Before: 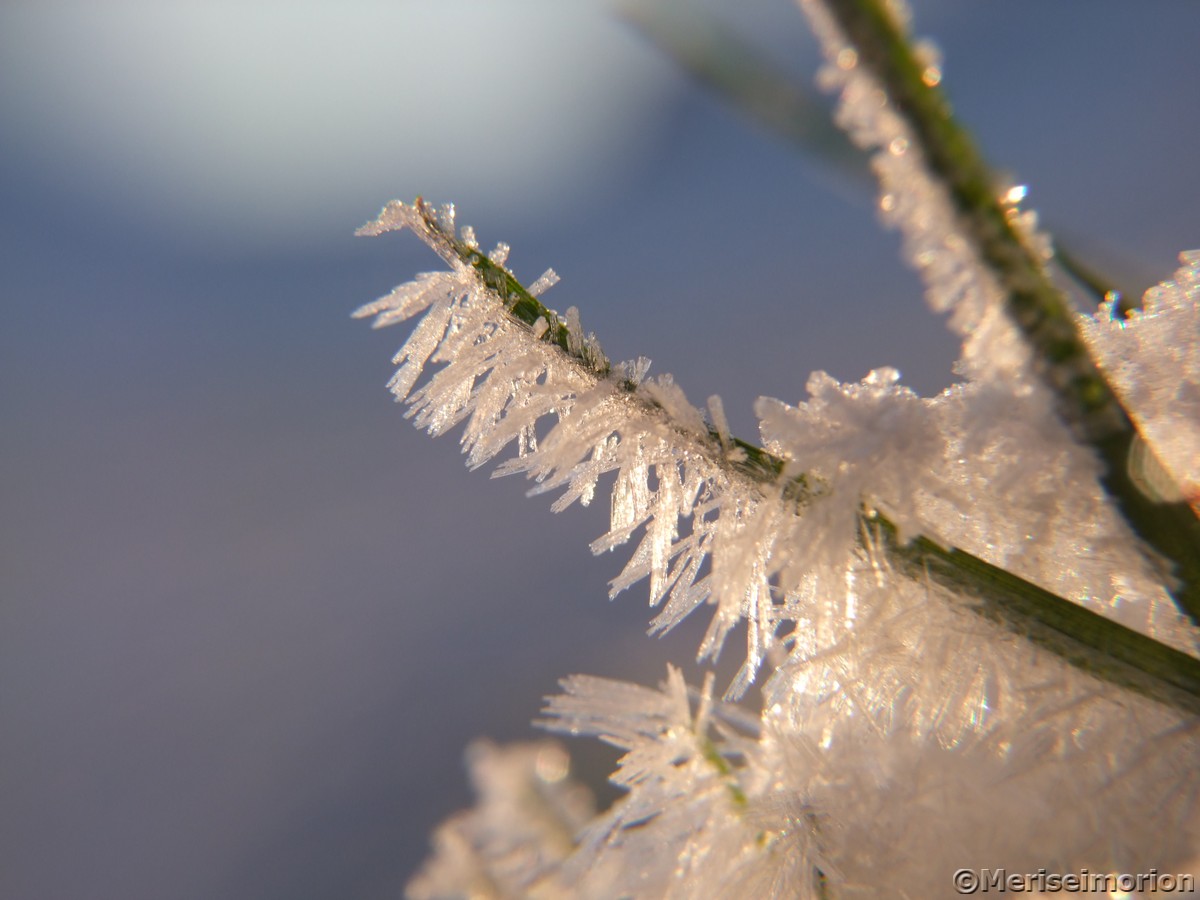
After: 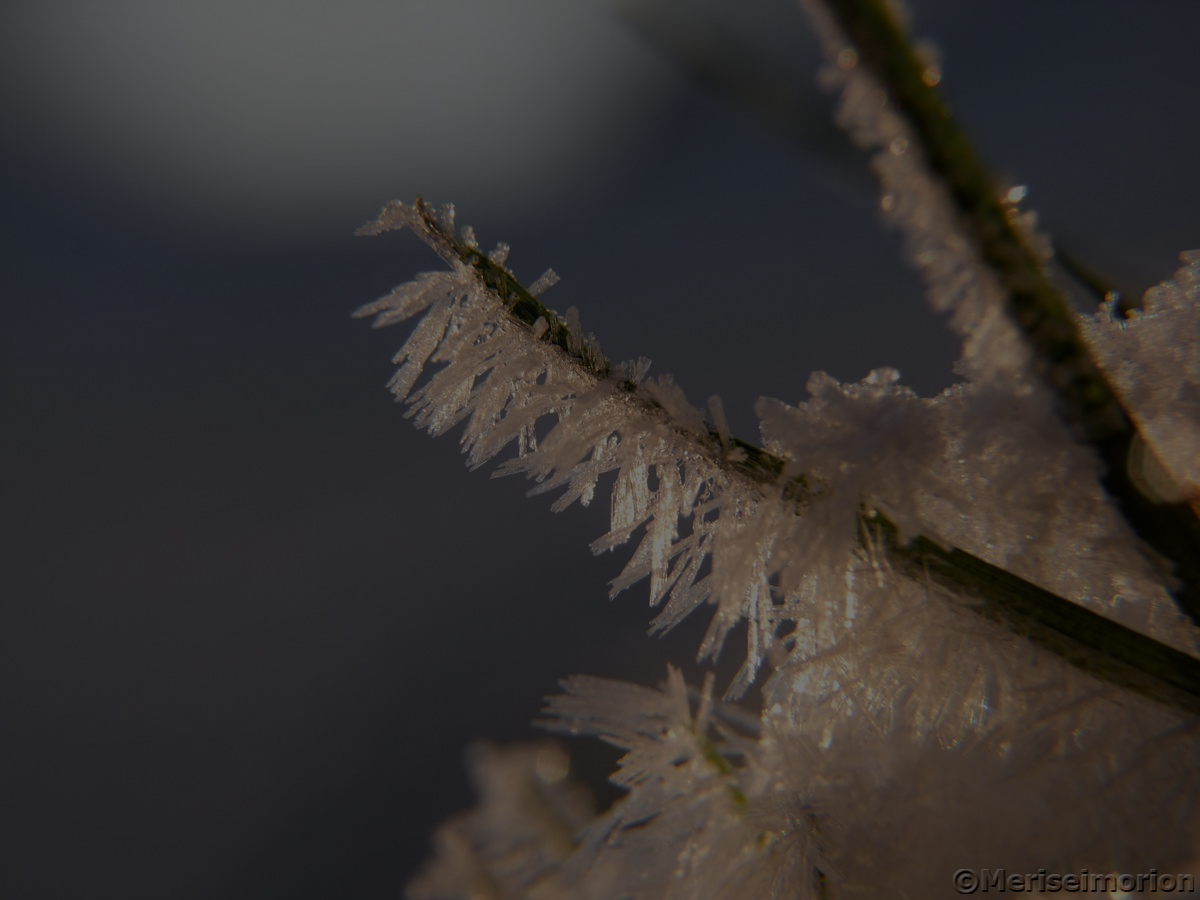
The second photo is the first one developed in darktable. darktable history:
exposure: black level correction 0.009, exposure -0.637 EV, compensate highlight preservation false
base curve: curves: ch0 [(0, 0) (0.257, 0.25) (0.482, 0.586) (0.757, 0.871) (1, 1)]
tone equalizer: -8 EV -2 EV, -7 EV -2 EV, -6 EV -2 EV, -5 EV -2 EV, -4 EV -2 EV, -3 EV -2 EV, -2 EV -2 EV, -1 EV -1.63 EV, +0 EV -2 EV
color zones: curves: ch0 [(0.035, 0.242) (0.25, 0.5) (0.384, 0.214) (0.488, 0.255) (0.75, 0.5)]; ch1 [(0.063, 0.379) (0.25, 0.5) (0.354, 0.201) (0.489, 0.085) (0.729, 0.271)]; ch2 [(0.25, 0.5) (0.38, 0.517) (0.442, 0.51) (0.735, 0.456)]
white balance: red 1, blue 1
